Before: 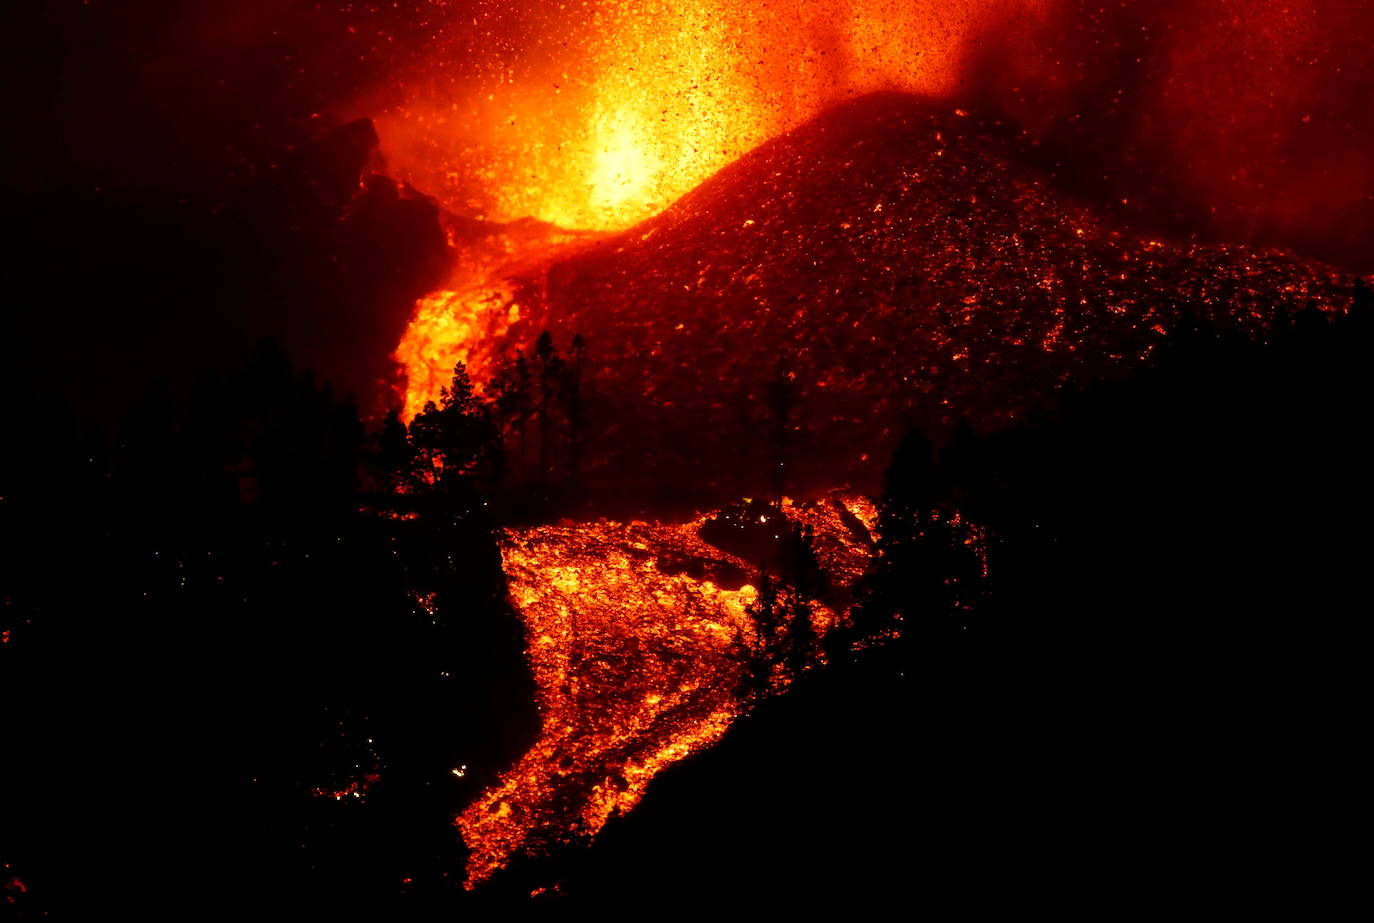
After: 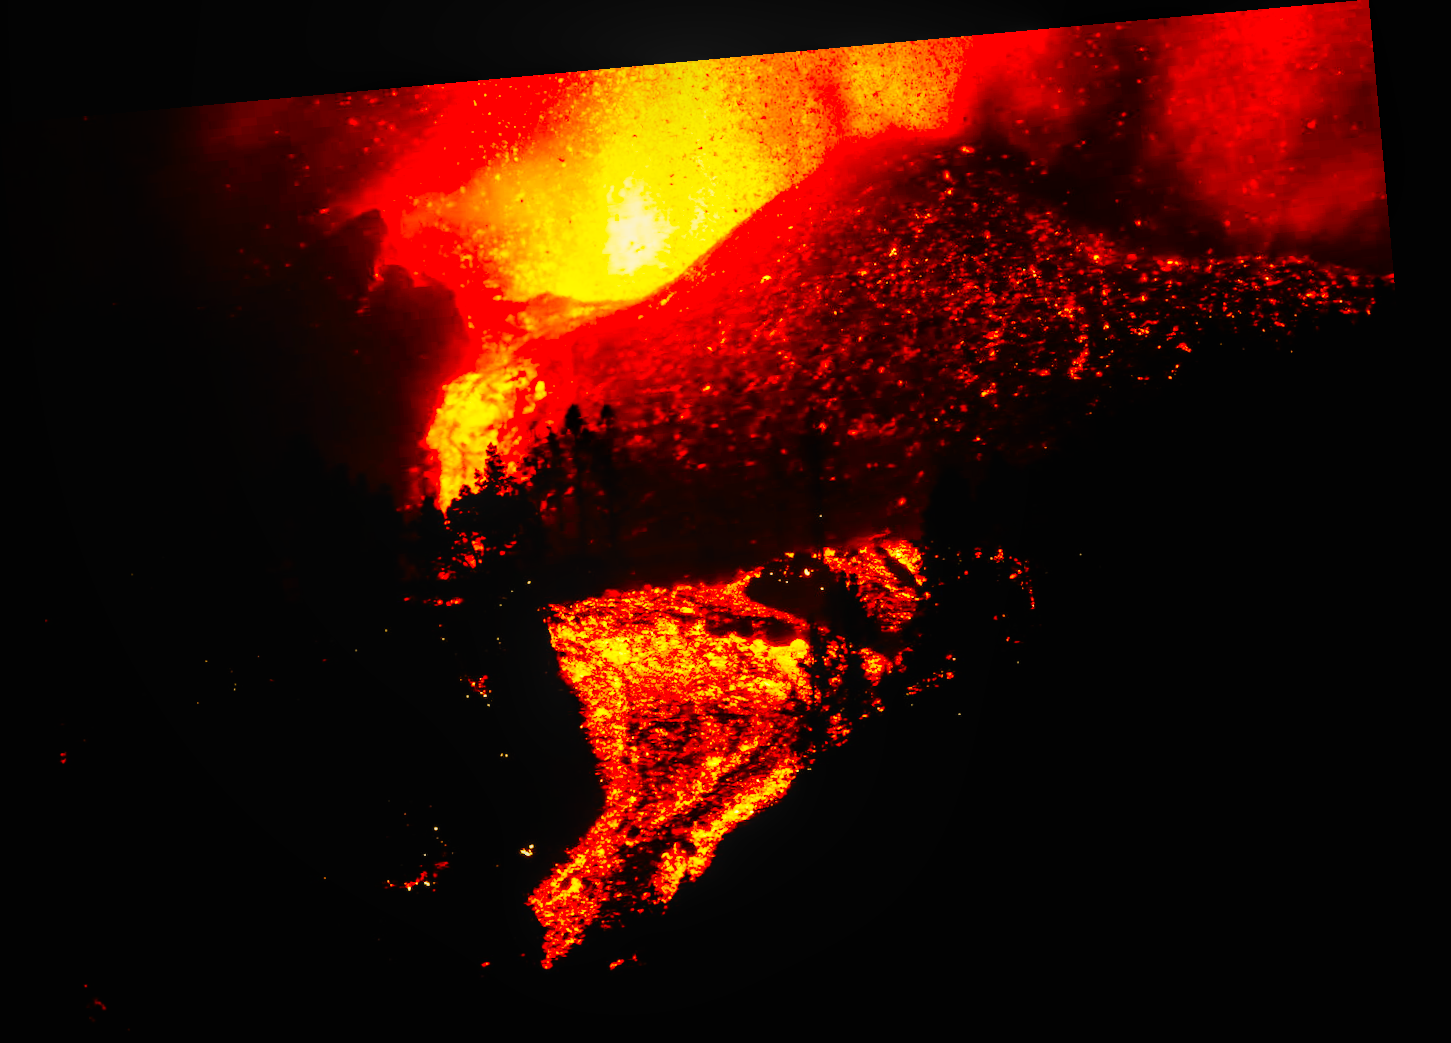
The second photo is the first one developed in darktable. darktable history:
local contrast: on, module defaults
rotate and perspective: rotation -5.2°, automatic cropping off
white balance: red 1.123, blue 0.83
base curve: curves: ch0 [(0, 0) (0, 0) (0.002, 0.001) (0.008, 0.003) (0.019, 0.011) (0.037, 0.037) (0.064, 0.11) (0.102, 0.232) (0.152, 0.379) (0.216, 0.524) (0.296, 0.665) (0.394, 0.789) (0.512, 0.881) (0.651, 0.945) (0.813, 0.986) (1, 1)], preserve colors none
color contrast: green-magenta contrast 1.12, blue-yellow contrast 1.95, unbound 0
tone equalizer: -8 EV -1.84 EV, -7 EV -1.16 EV, -6 EV -1.62 EV, smoothing diameter 25%, edges refinement/feathering 10, preserve details guided filter
